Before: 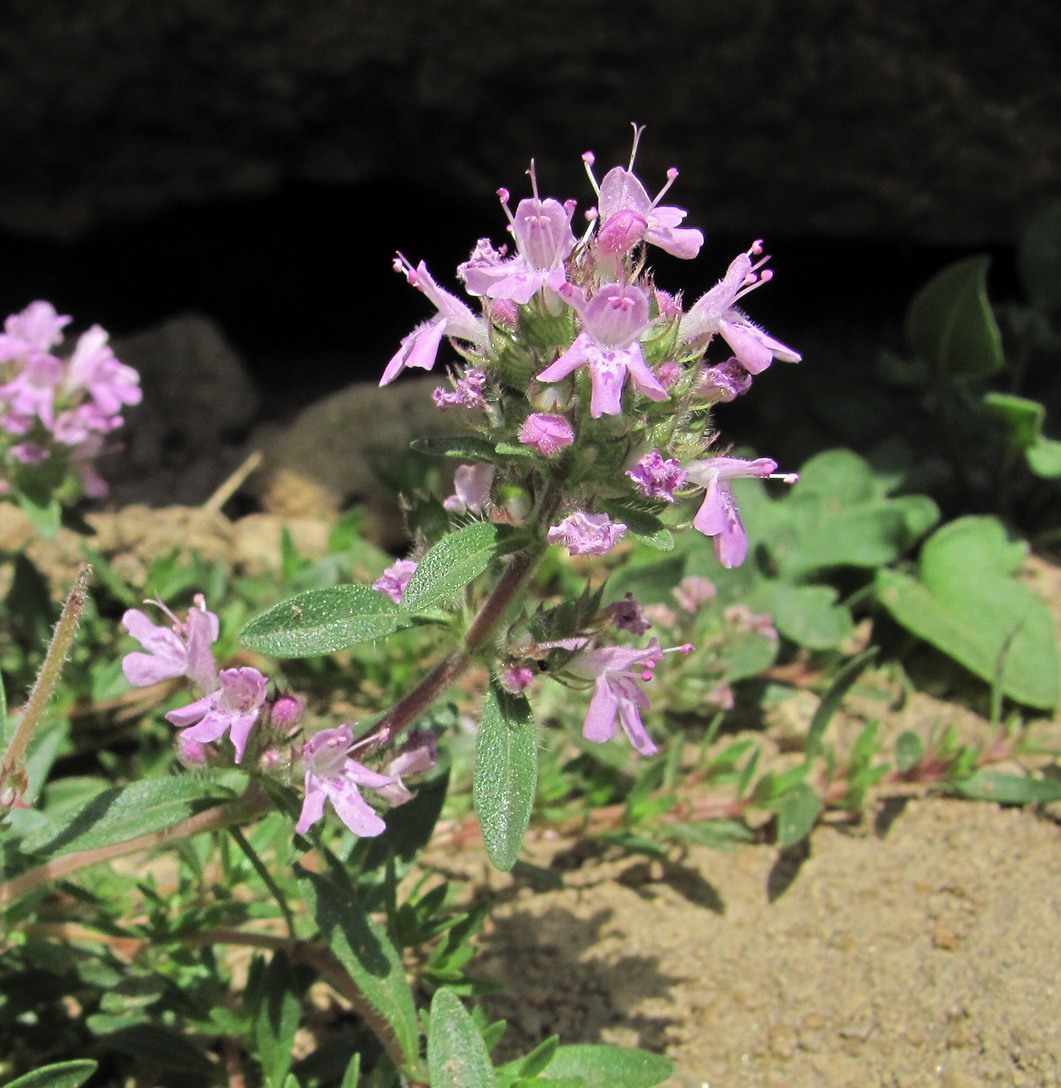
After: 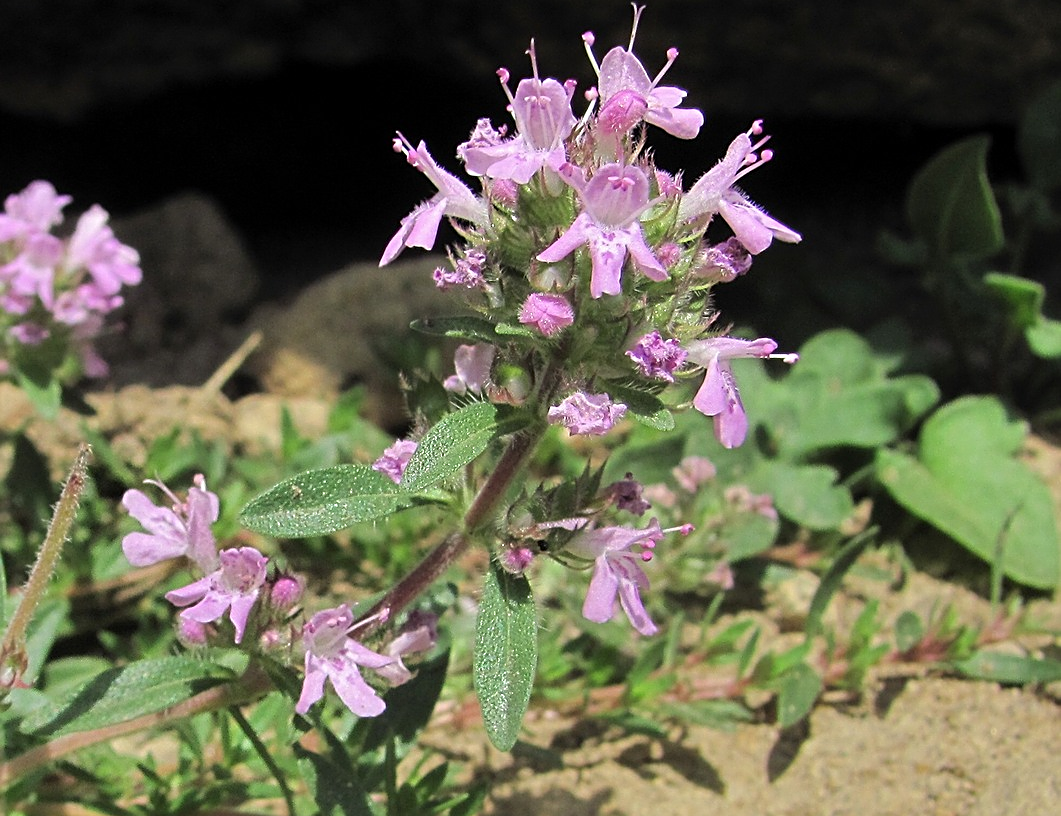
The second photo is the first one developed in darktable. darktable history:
sharpen: amount 0.494
crop: top 11.03%, bottom 13.943%
